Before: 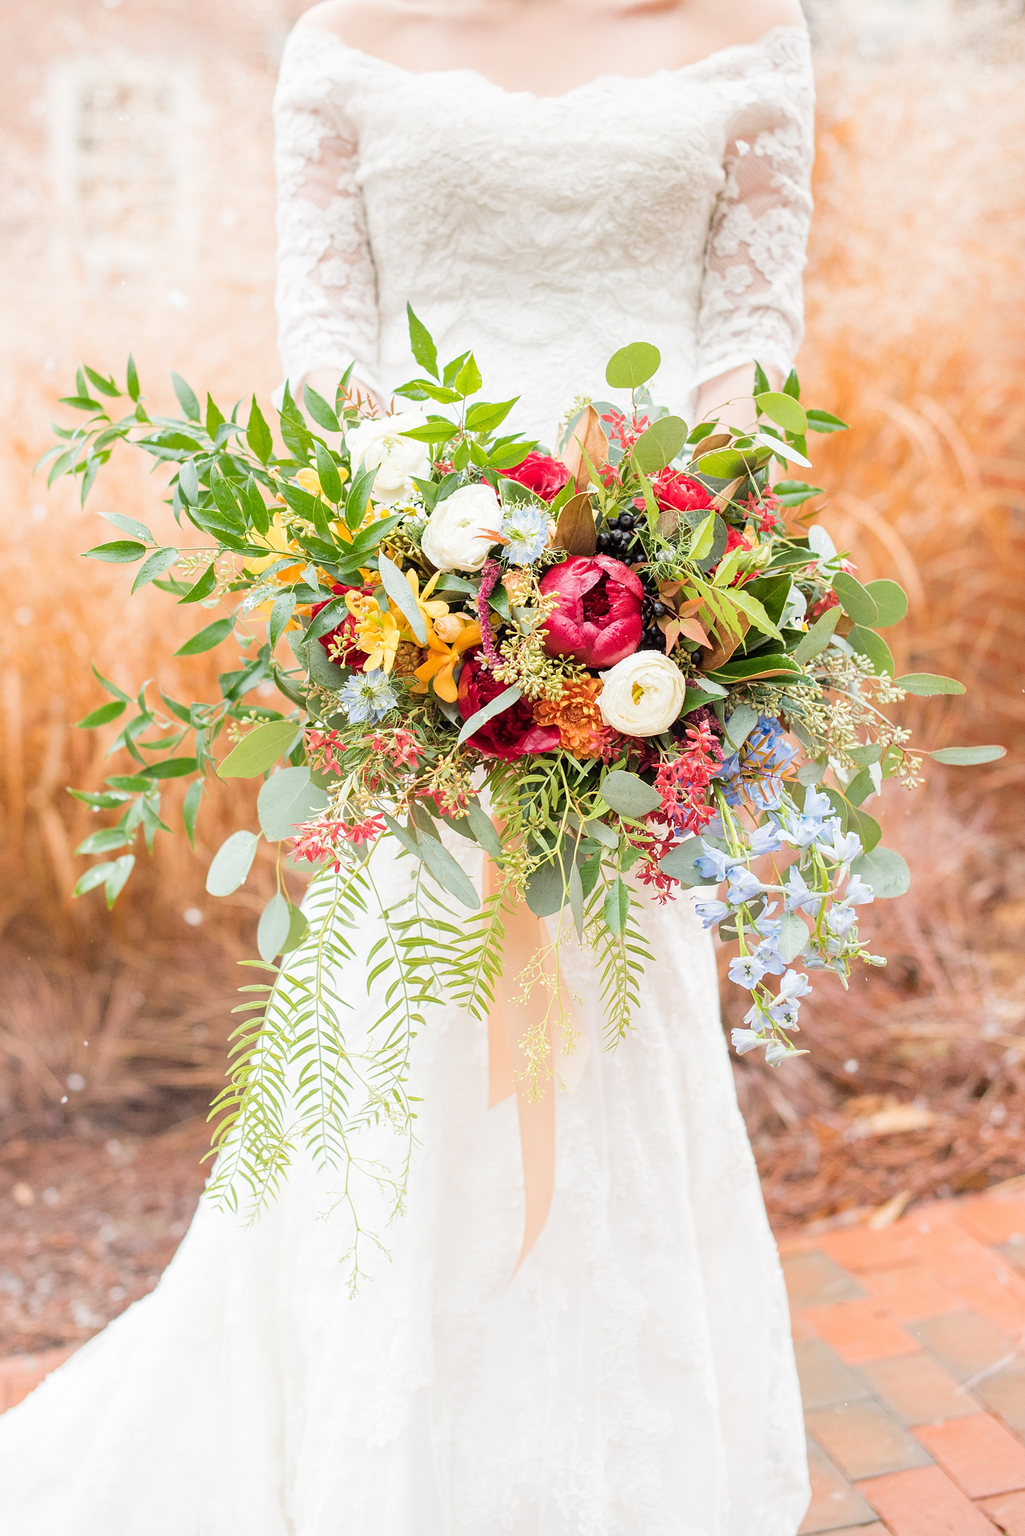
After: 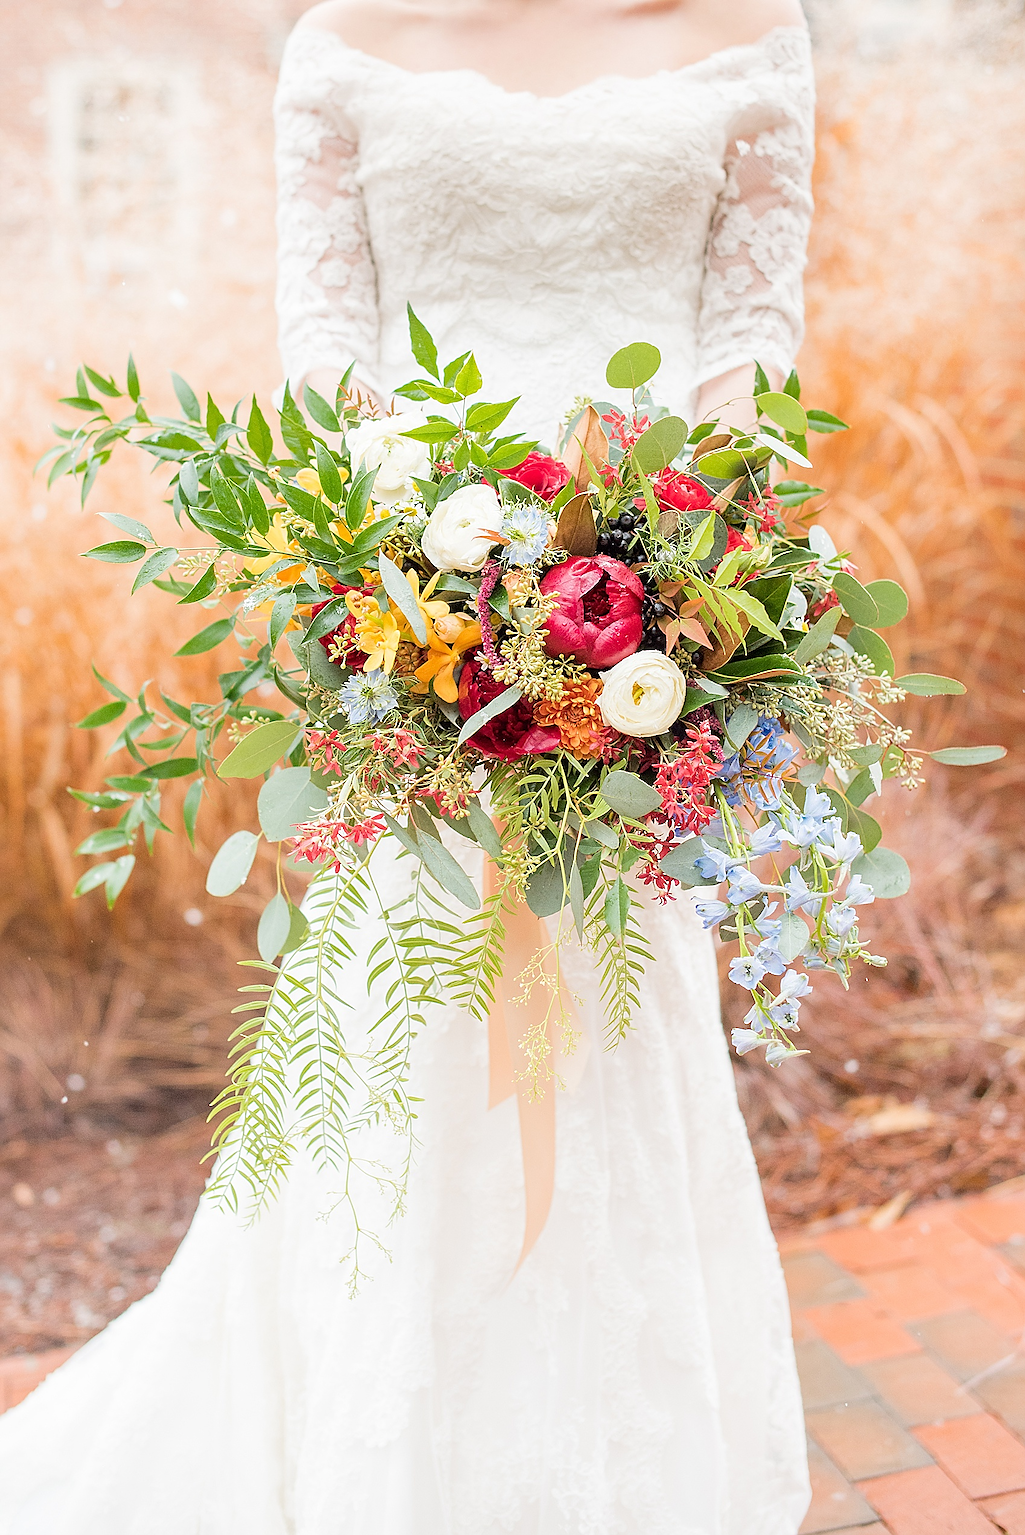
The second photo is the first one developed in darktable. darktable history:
sharpen: radius 1.381, amount 1.263, threshold 0.729
